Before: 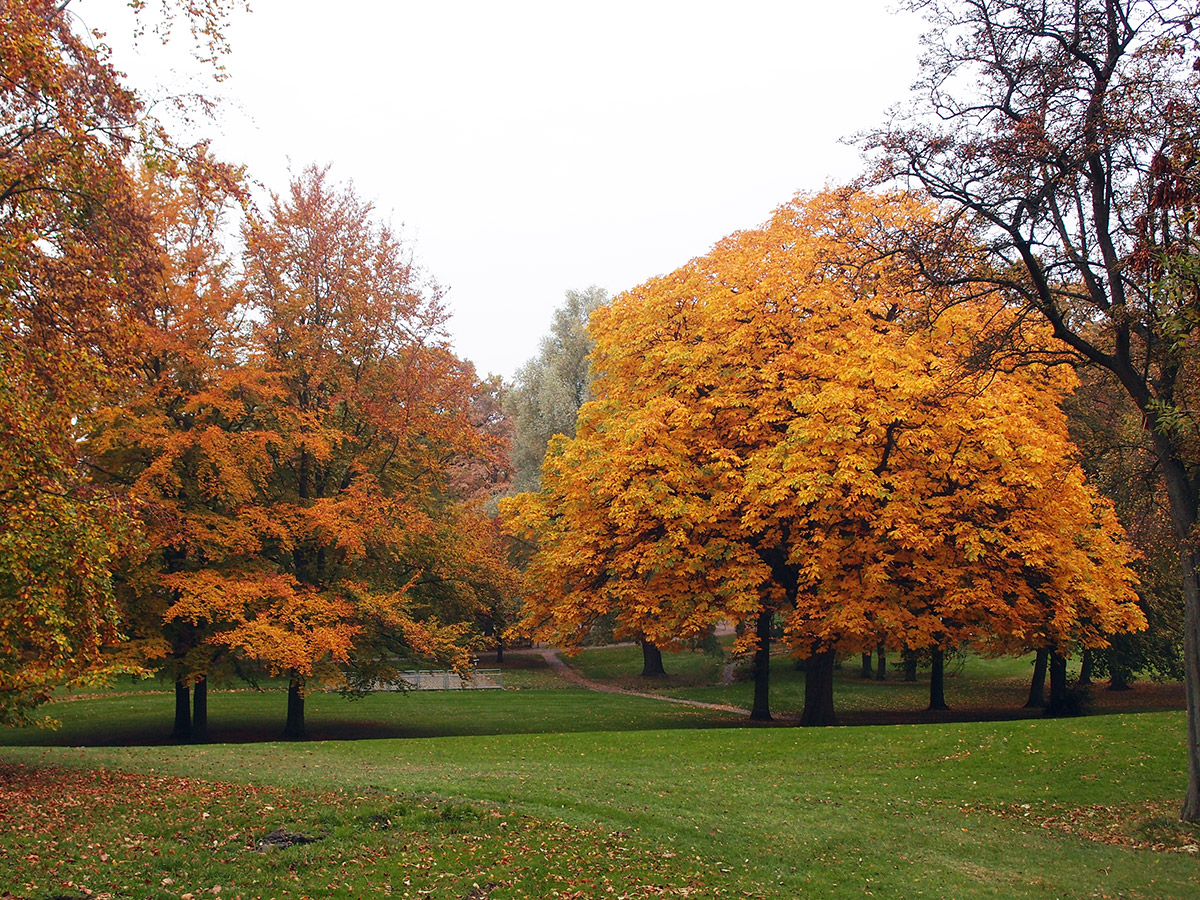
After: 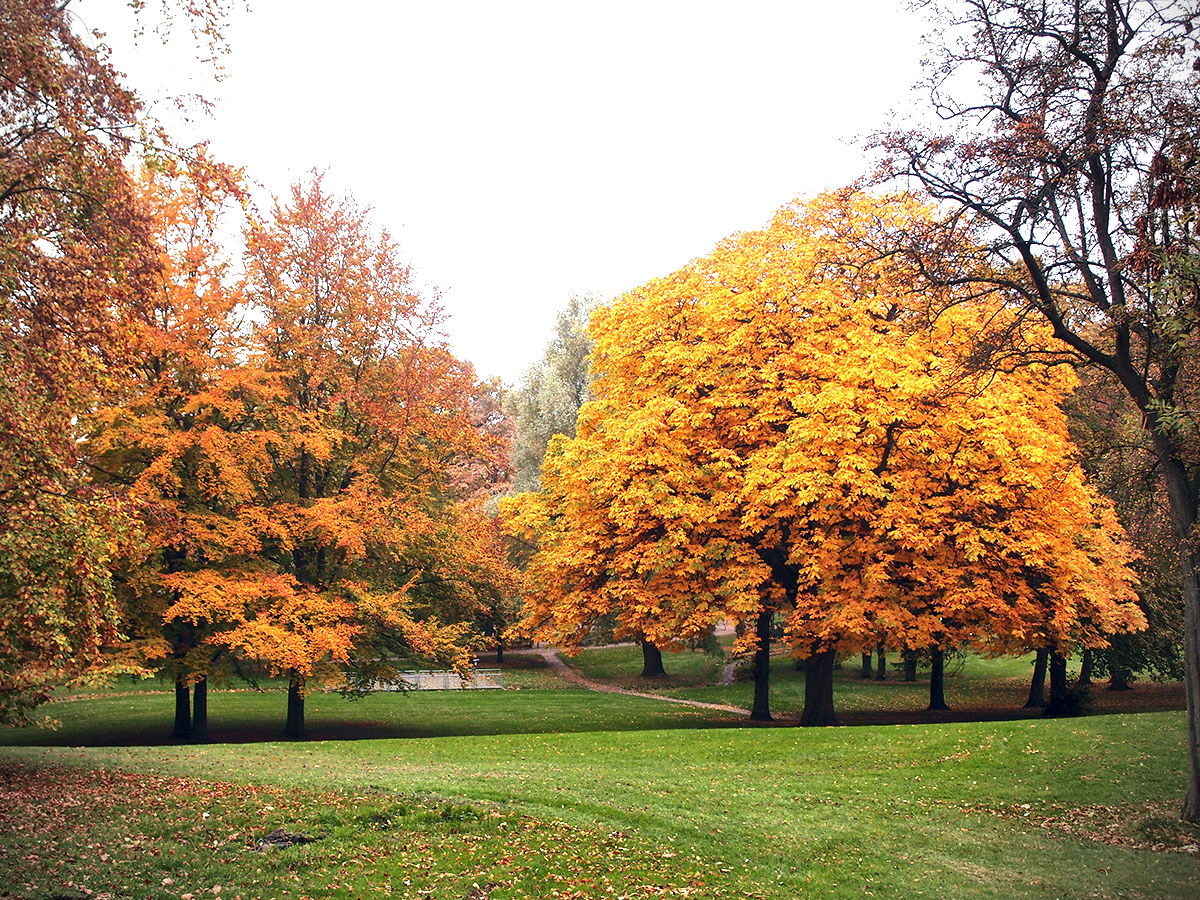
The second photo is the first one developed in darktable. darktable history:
exposure: black level correction 0, exposure 0.936 EV, compensate highlight preservation false
local contrast: mode bilateral grid, contrast 20, coarseness 50, detail 157%, midtone range 0.2
vignetting: brightness -0.727, saturation -0.48
